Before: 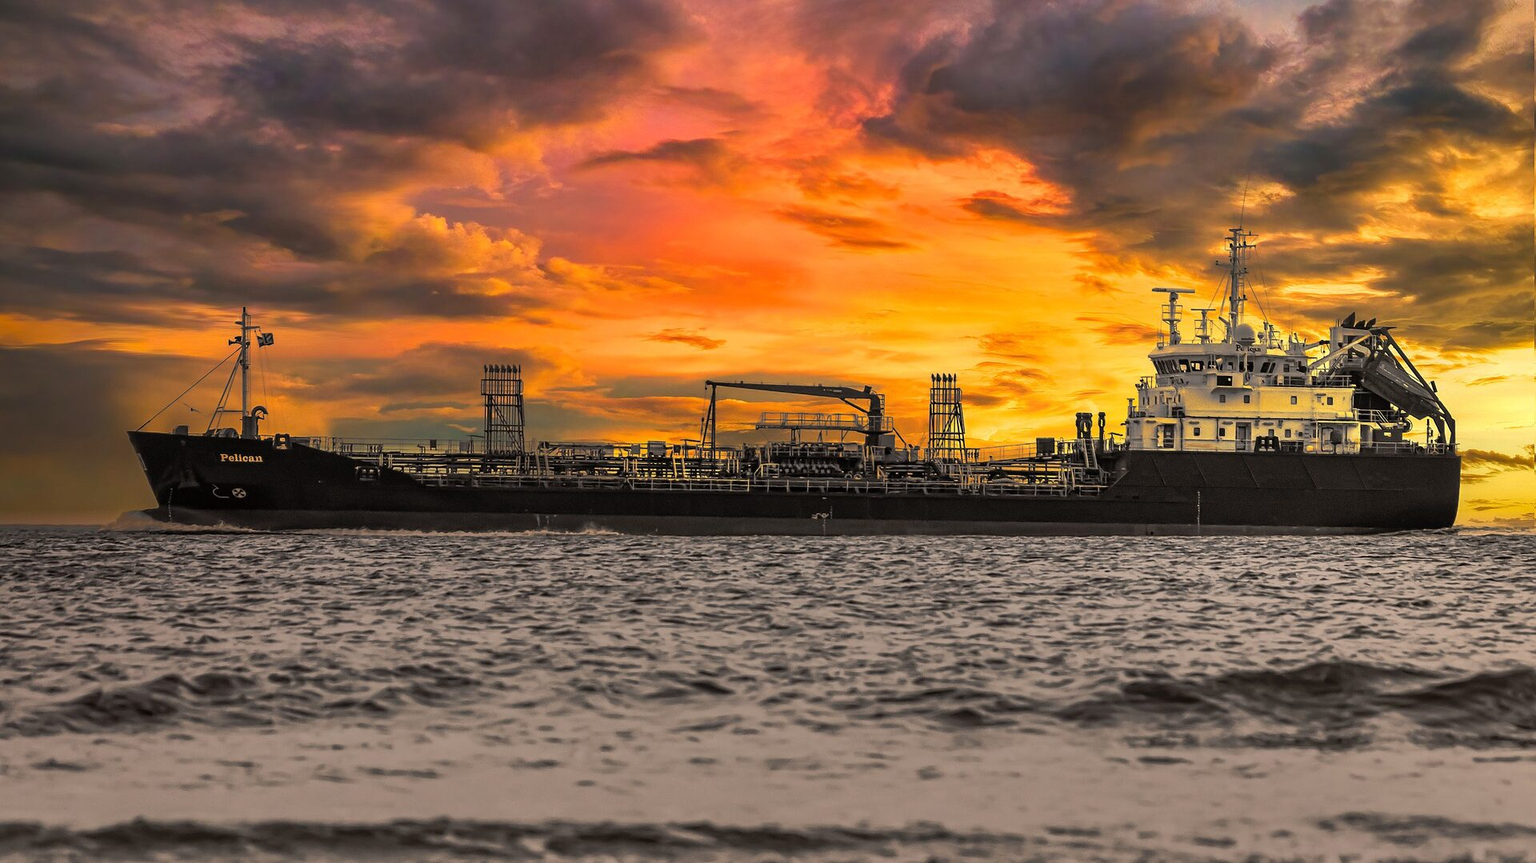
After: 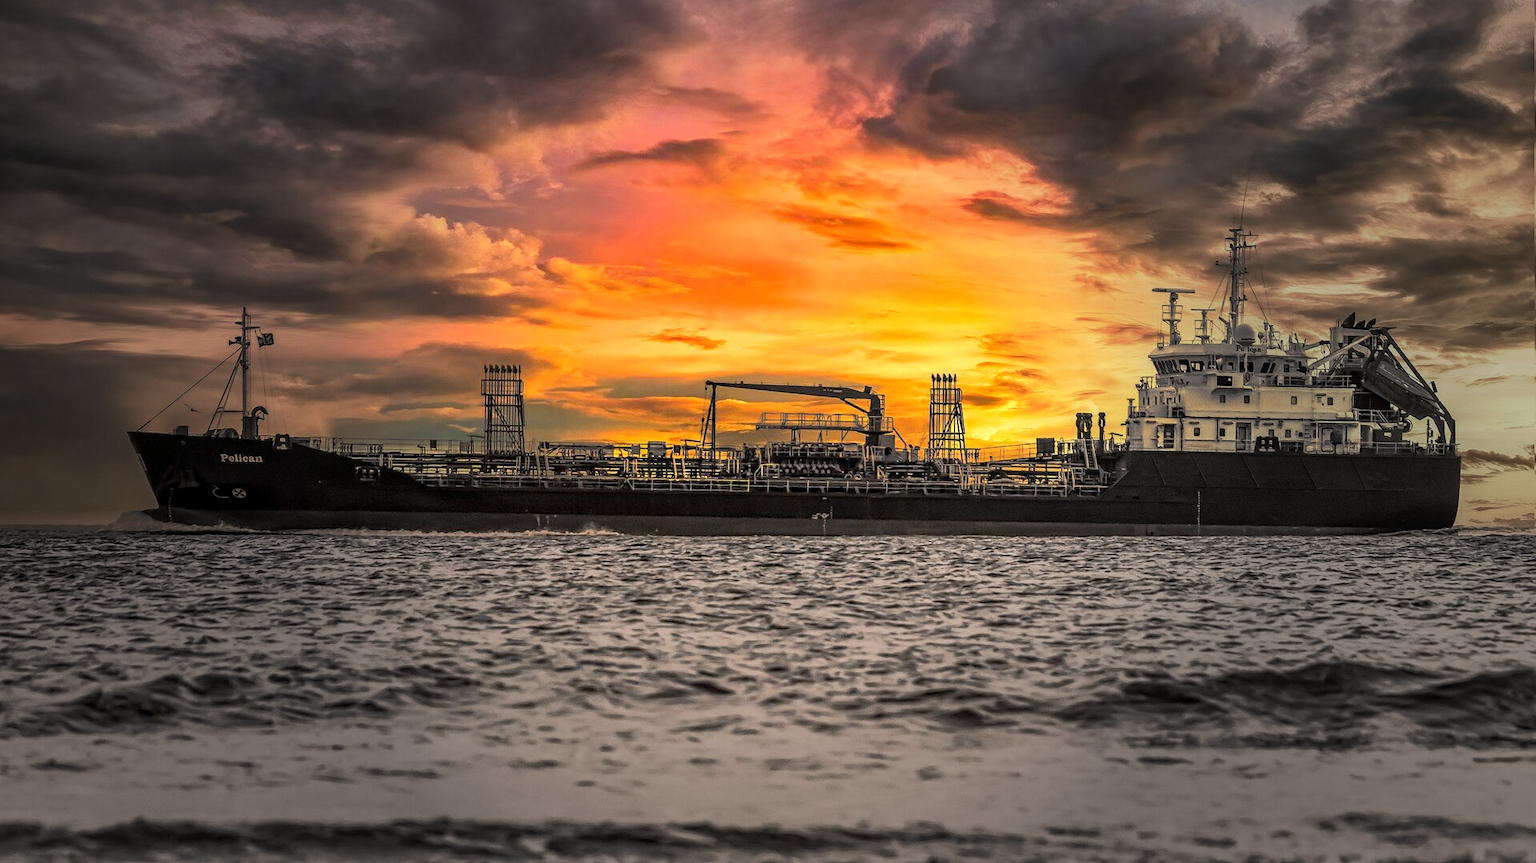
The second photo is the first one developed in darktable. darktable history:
exposure: exposure 0.367 EV, compensate highlight preservation false
local contrast: on, module defaults
vignetting: fall-off start 31.28%, fall-off radius 34.64%, brightness -0.575
